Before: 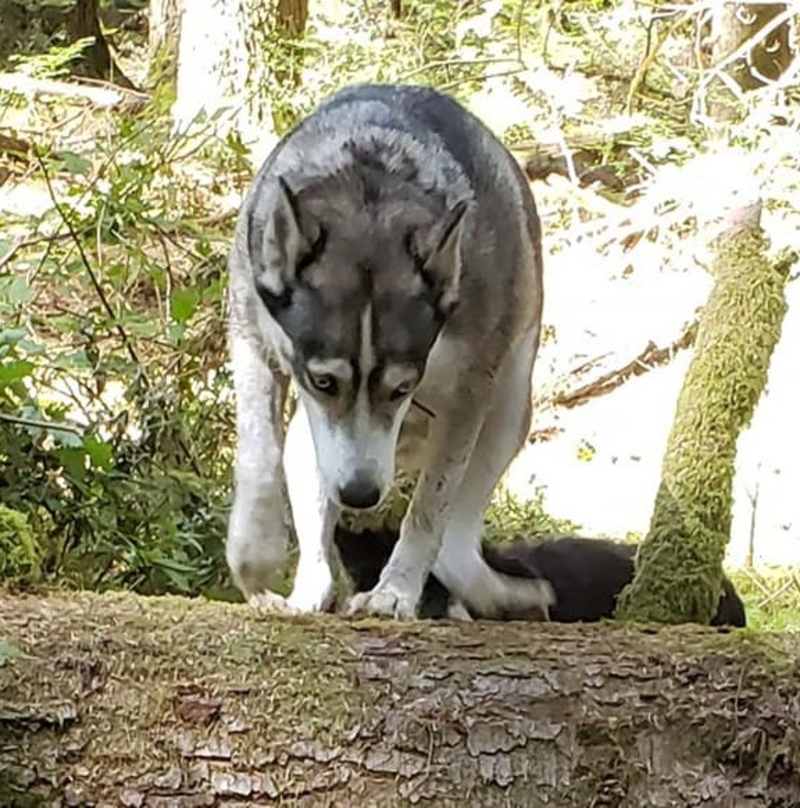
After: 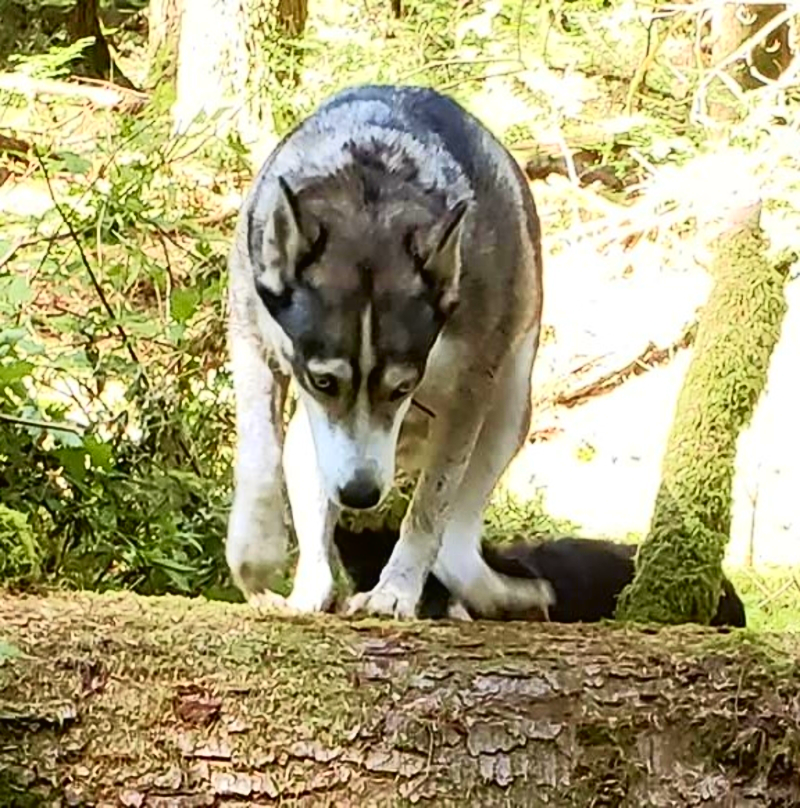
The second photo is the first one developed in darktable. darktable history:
tone curve: curves: ch0 [(0, 0.013) (0.074, 0.044) (0.251, 0.234) (0.472, 0.511) (0.63, 0.752) (0.746, 0.866) (0.899, 0.956) (1, 1)]; ch1 [(0, 0) (0.08, 0.08) (0.347, 0.394) (0.455, 0.441) (0.5, 0.5) (0.517, 0.53) (0.563, 0.611) (0.617, 0.682) (0.756, 0.788) (0.92, 0.92) (1, 1)]; ch2 [(0, 0) (0.096, 0.056) (0.304, 0.204) (0.5, 0.5) (0.539, 0.575) (0.597, 0.644) (0.92, 0.92) (1, 1)], color space Lab, independent channels, preserve colors none
